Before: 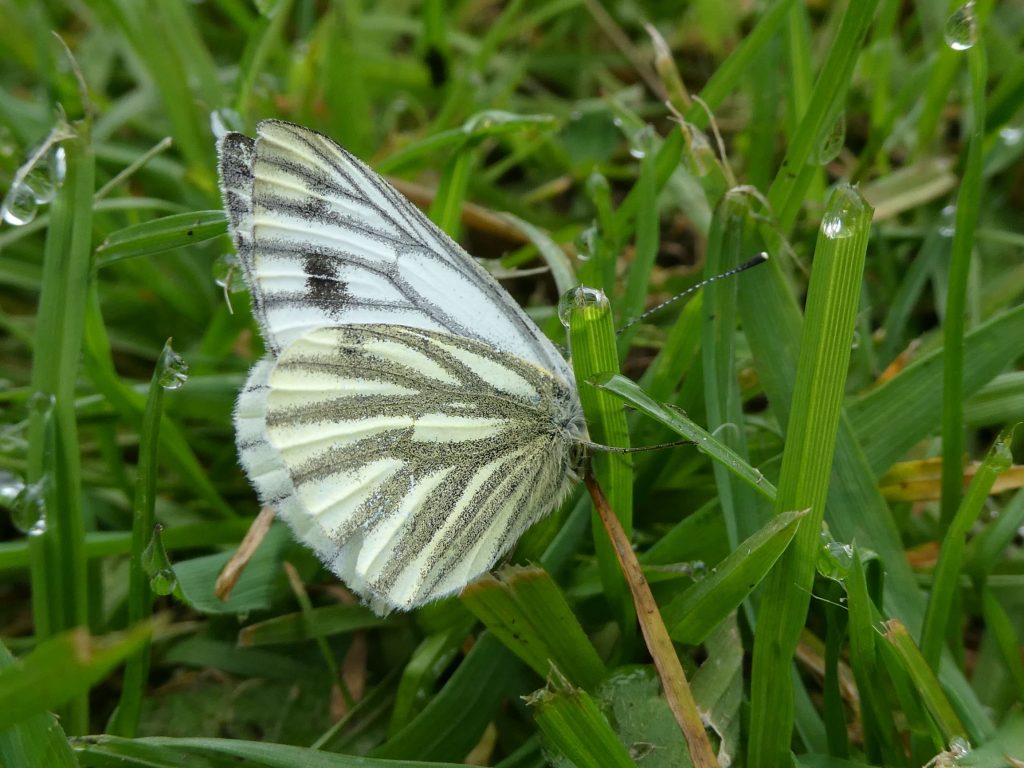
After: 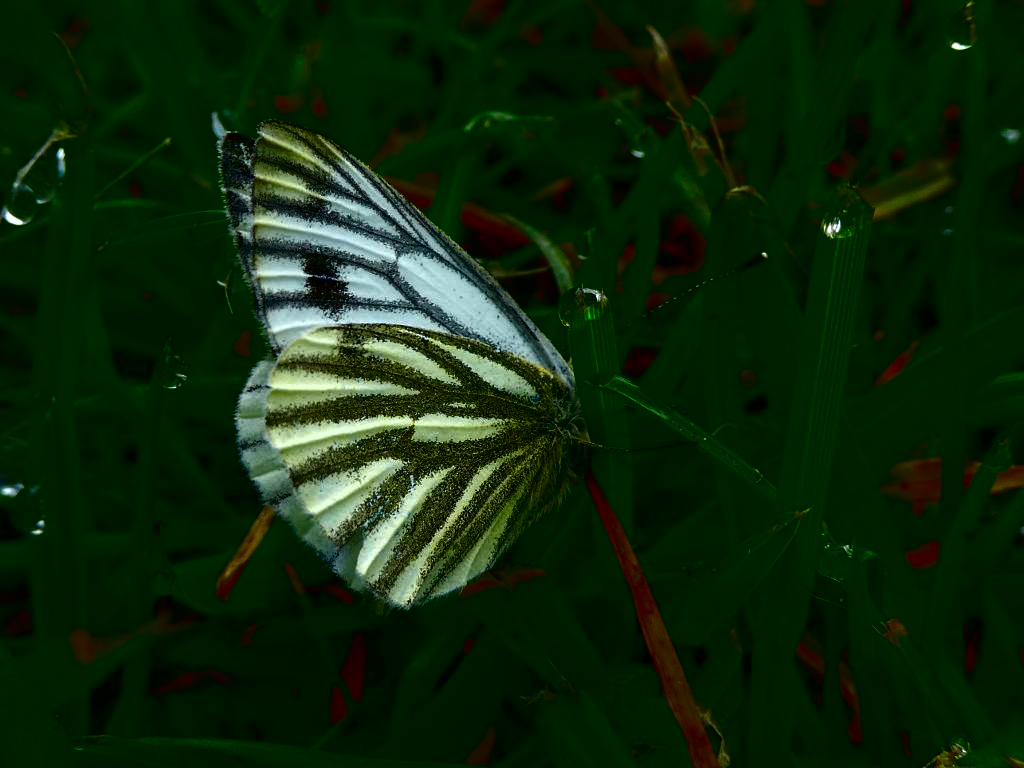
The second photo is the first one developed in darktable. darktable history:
tone curve: curves: ch0 [(0, 0) (0.003, 0.002) (0.011, 0.006) (0.025, 0.014) (0.044, 0.025) (0.069, 0.039) (0.1, 0.056) (0.136, 0.086) (0.177, 0.129) (0.224, 0.183) (0.277, 0.247) (0.335, 0.318) (0.399, 0.395) (0.468, 0.48) (0.543, 0.571) (0.623, 0.668) (0.709, 0.773) (0.801, 0.873) (0.898, 0.978) (1, 1)], color space Lab, independent channels, preserve colors none
contrast brightness saturation: brightness -0.988, saturation 0.986
